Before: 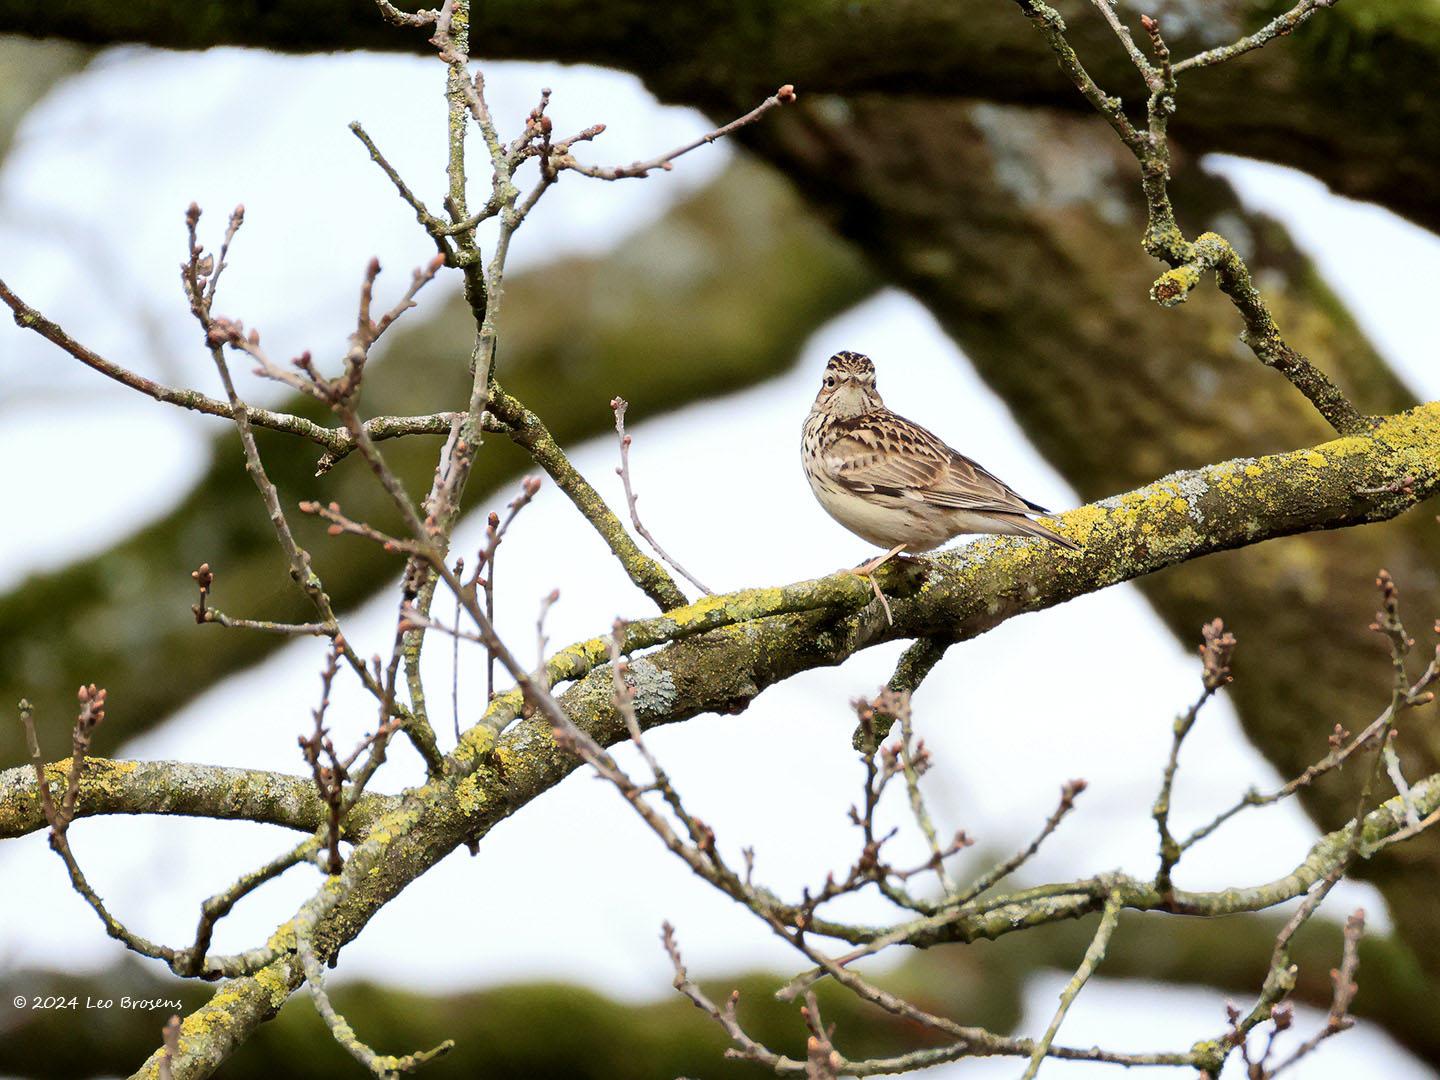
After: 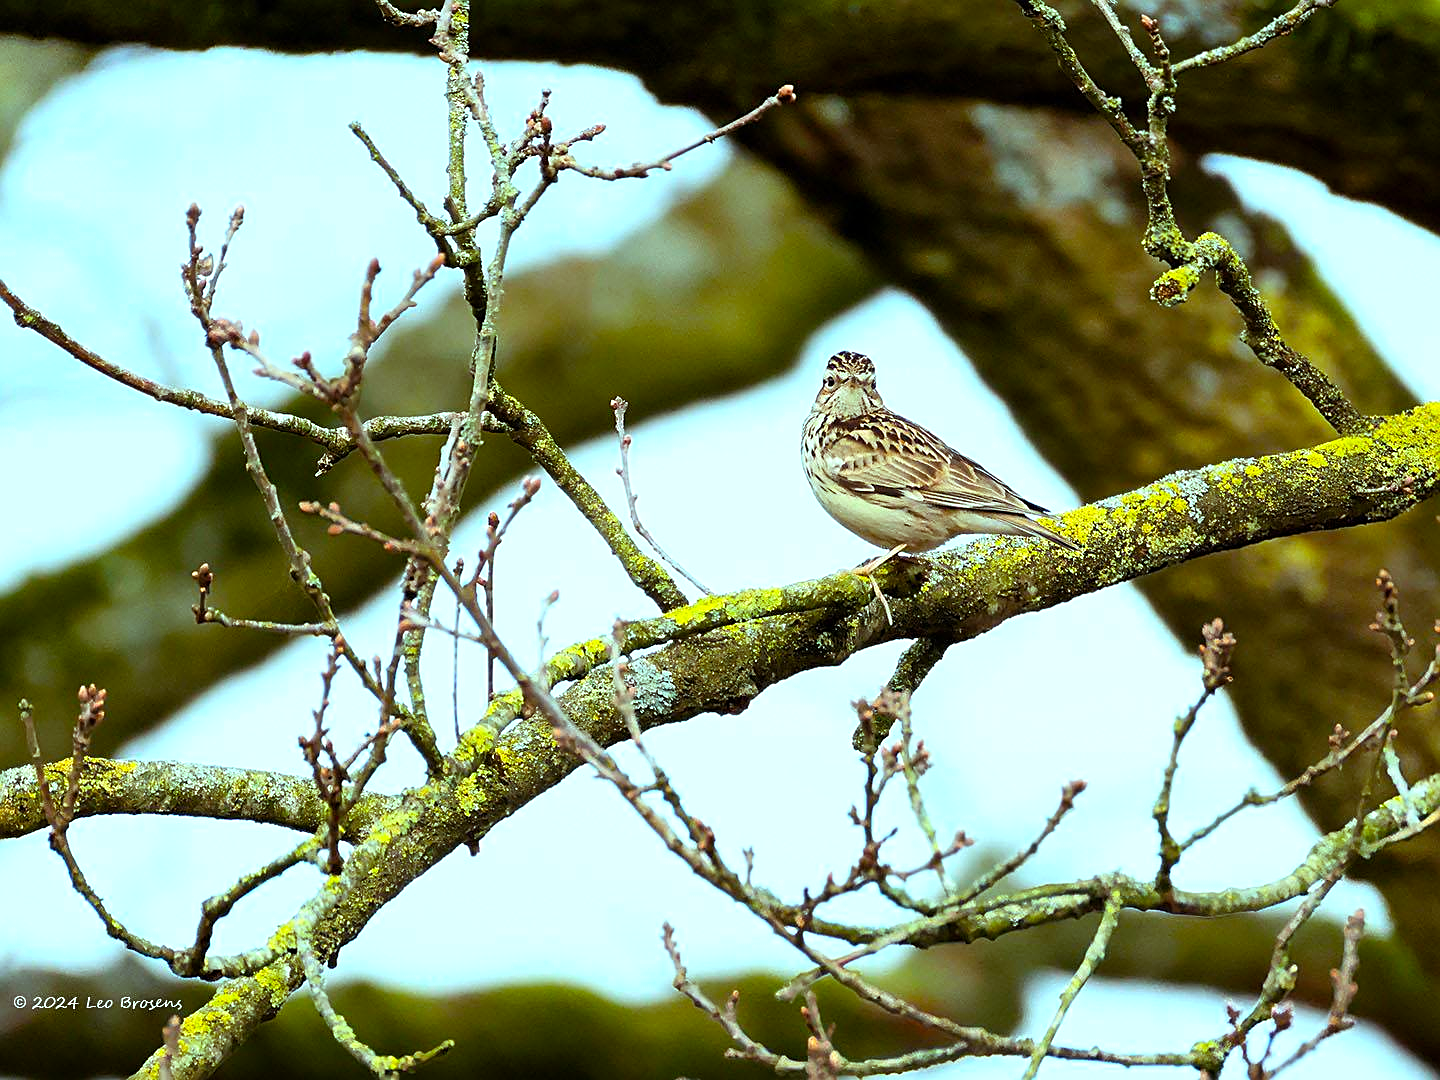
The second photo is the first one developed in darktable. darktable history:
color balance rgb: highlights gain › chroma 4.098%, highlights gain › hue 199.07°, linear chroma grading › global chroma 15.407%, perceptual saturation grading › global saturation 19.39%, perceptual brilliance grading › highlights 9.977%, perceptual brilliance grading › shadows -4.692%
exposure: compensate highlight preservation false
sharpen: amount 0.545
